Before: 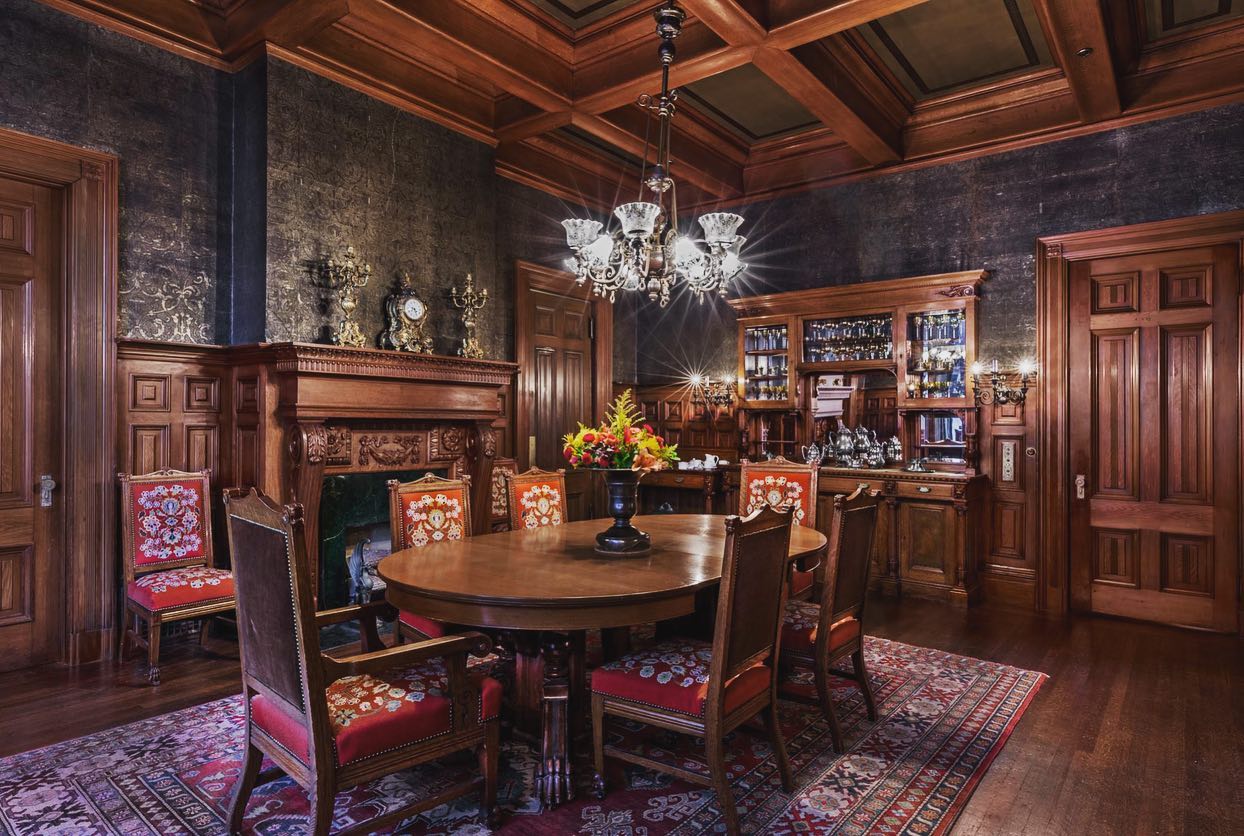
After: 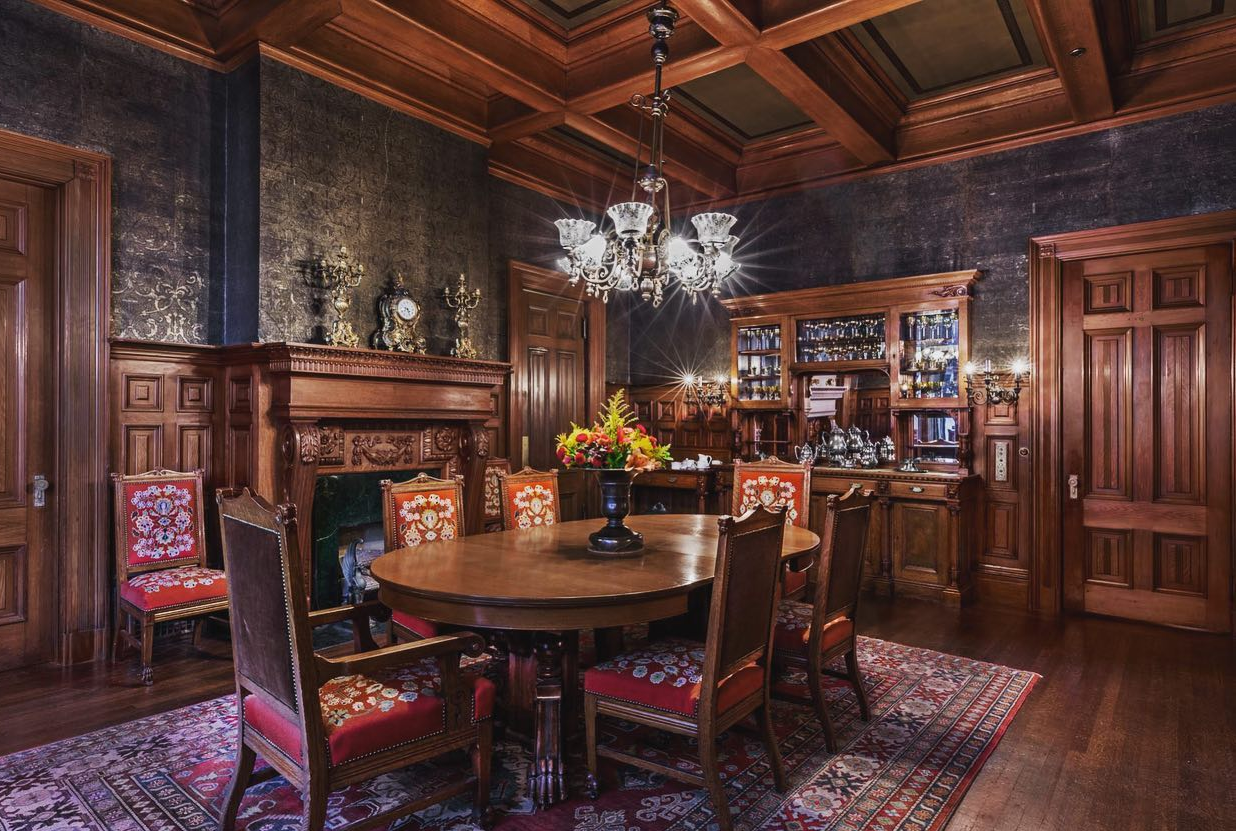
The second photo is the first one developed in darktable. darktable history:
exposure: compensate highlight preservation false
crop and rotate: left 0.614%, top 0.179%, bottom 0.309%
